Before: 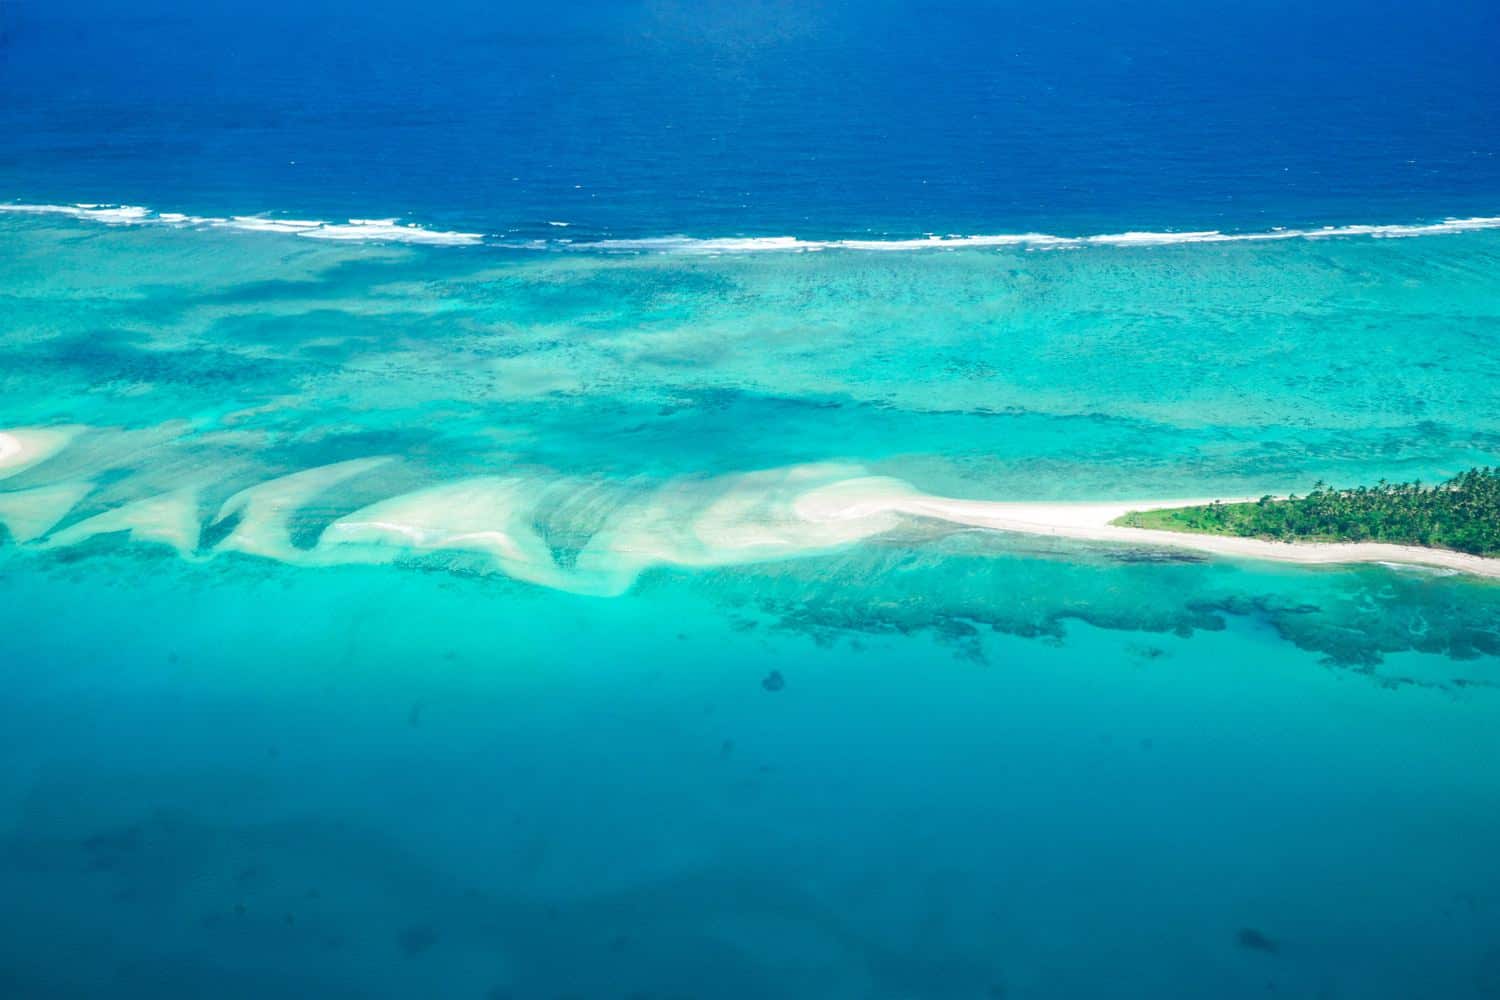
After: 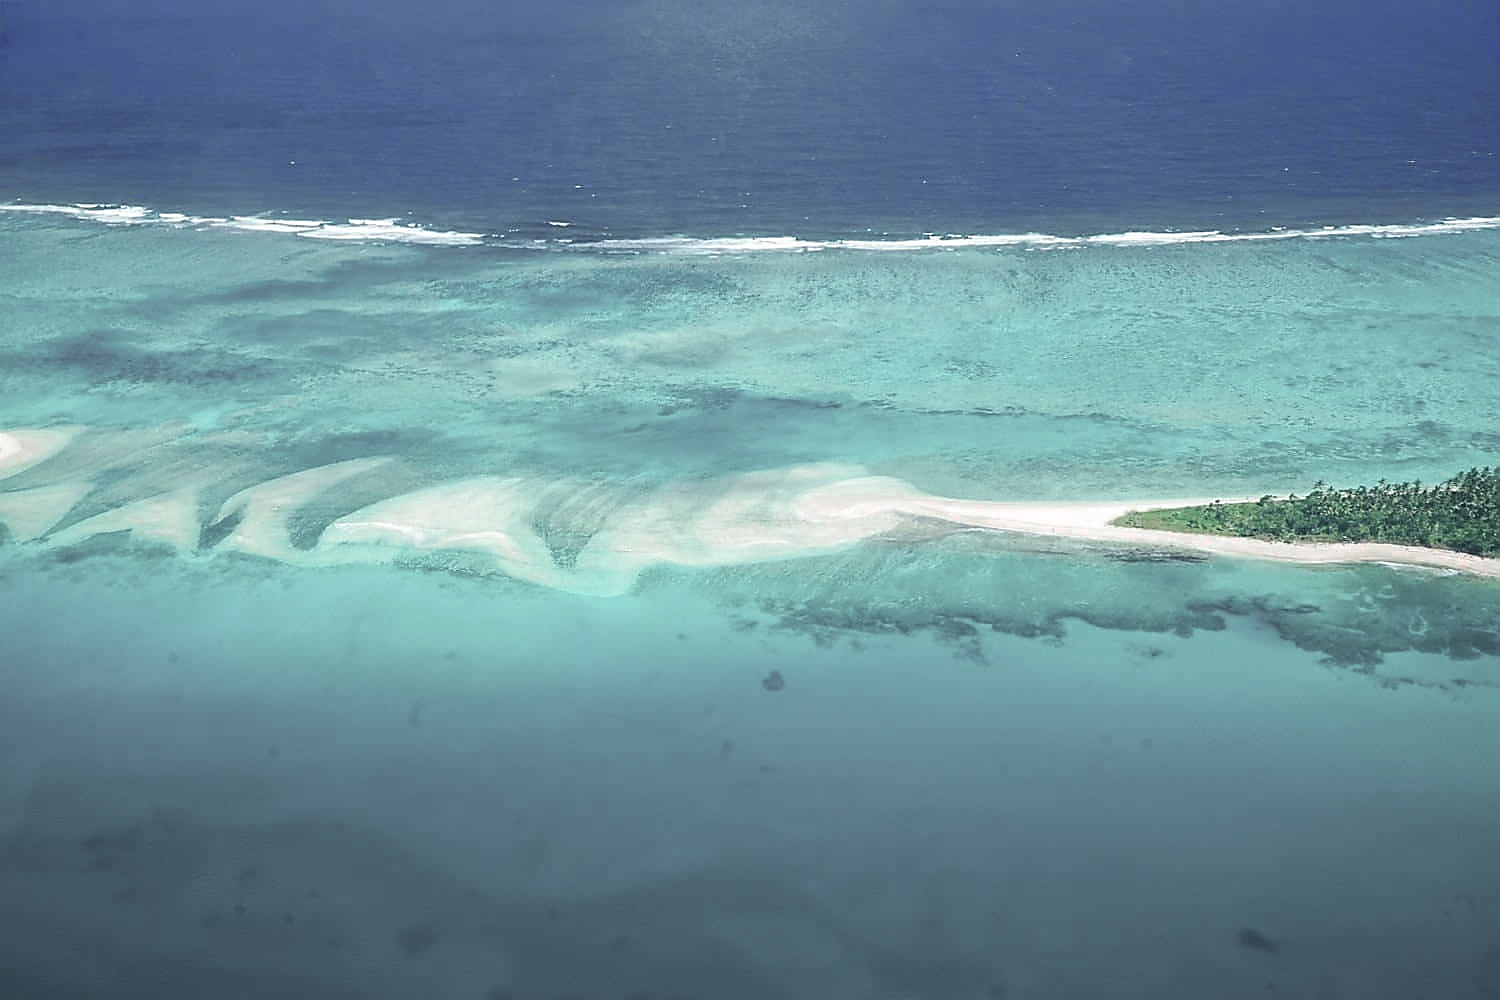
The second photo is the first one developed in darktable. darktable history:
sharpen: radius 1.365, amount 1.232, threshold 0.846
color zones: curves: ch0 [(0, 0.48) (0.209, 0.398) (0.305, 0.332) (0.429, 0.493) (0.571, 0.5) (0.714, 0.5) (0.857, 0.5) (1, 0.48)]; ch1 [(0, 0.736) (0.143, 0.625) (0.225, 0.371) (0.429, 0.256) (0.571, 0.241) (0.714, 0.213) (0.857, 0.48) (1, 0.736)]; ch2 [(0, 0.448) (0.143, 0.498) (0.286, 0.5) (0.429, 0.5) (0.571, 0.5) (0.714, 0.5) (0.857, 0.5) (1, 0.448)]
